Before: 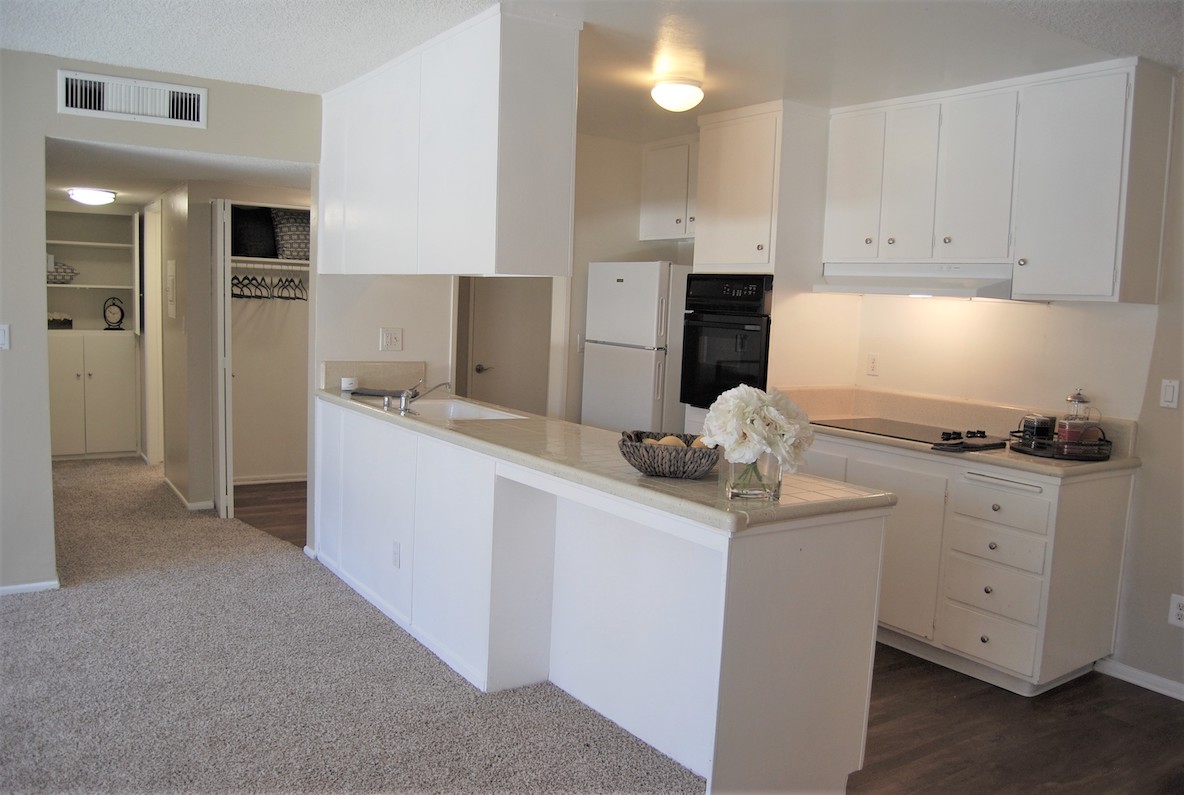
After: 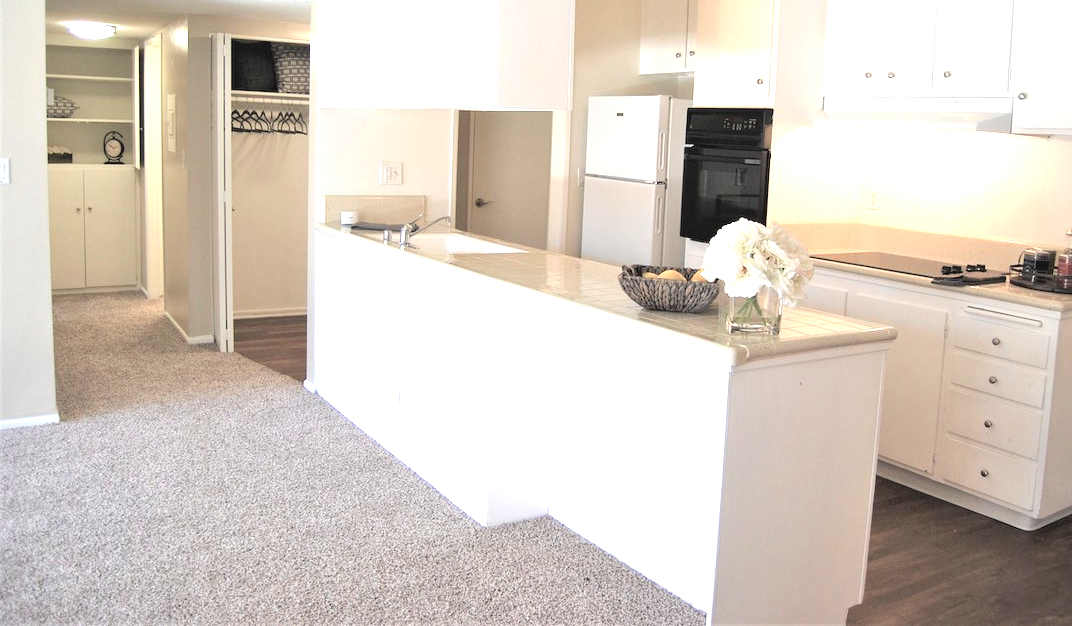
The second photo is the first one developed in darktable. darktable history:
crop: top 20.916%, right 9.437%, bottom 0.316%
exposure: black level correction -0.002, exposure 1.35 EV, compensate highlight preservation false
